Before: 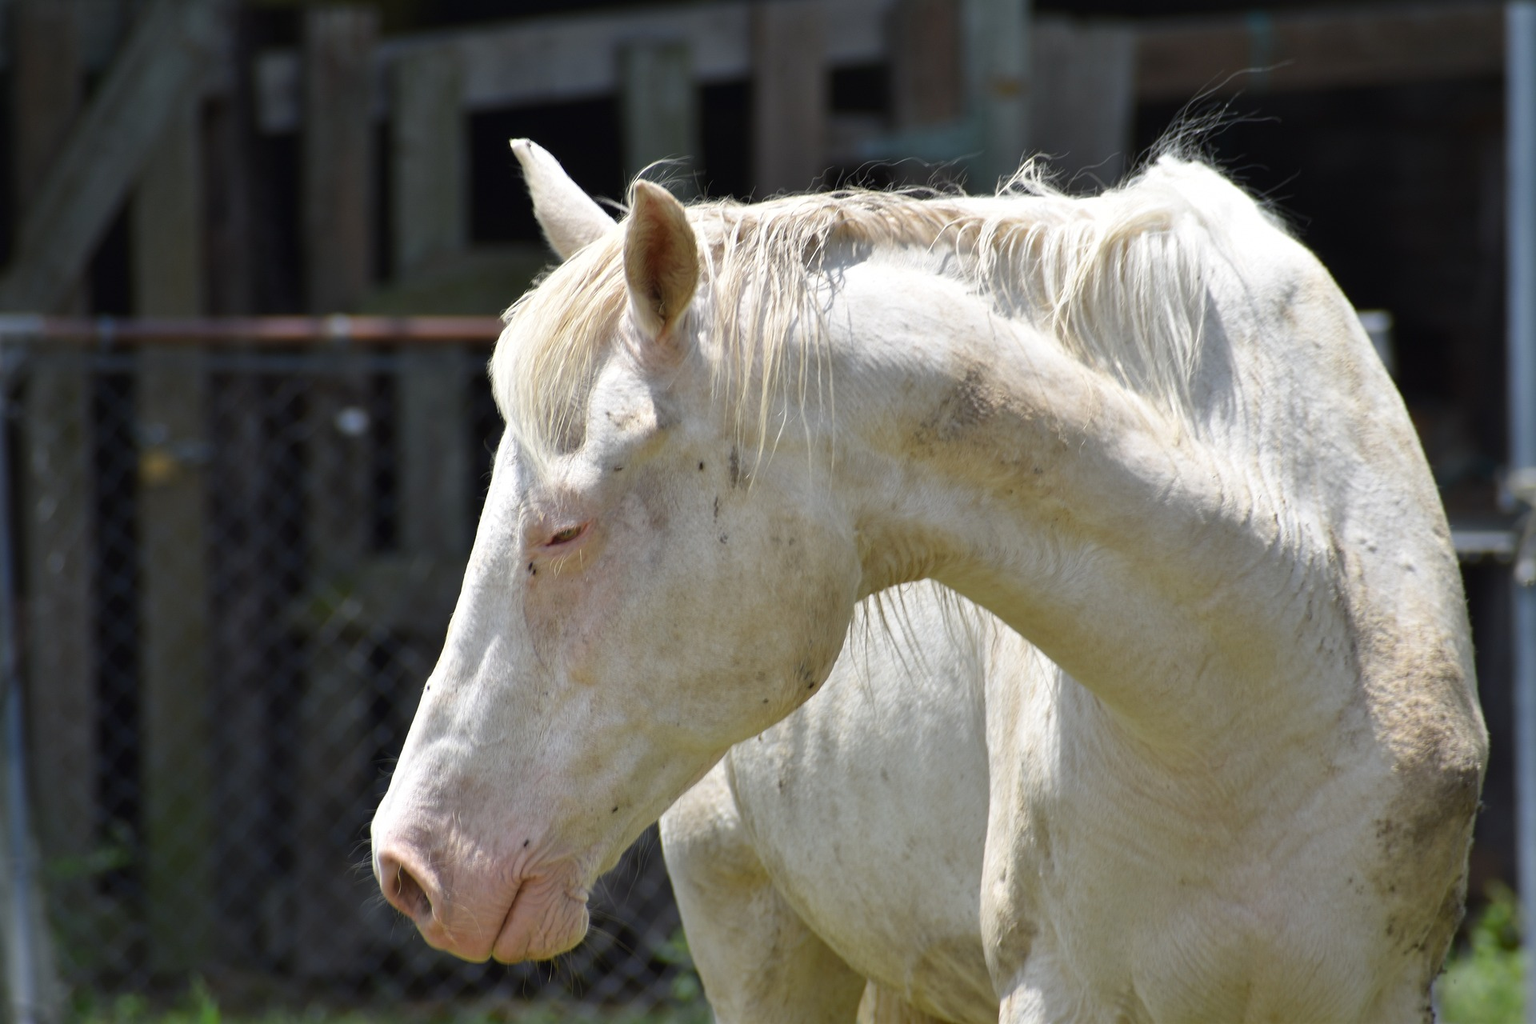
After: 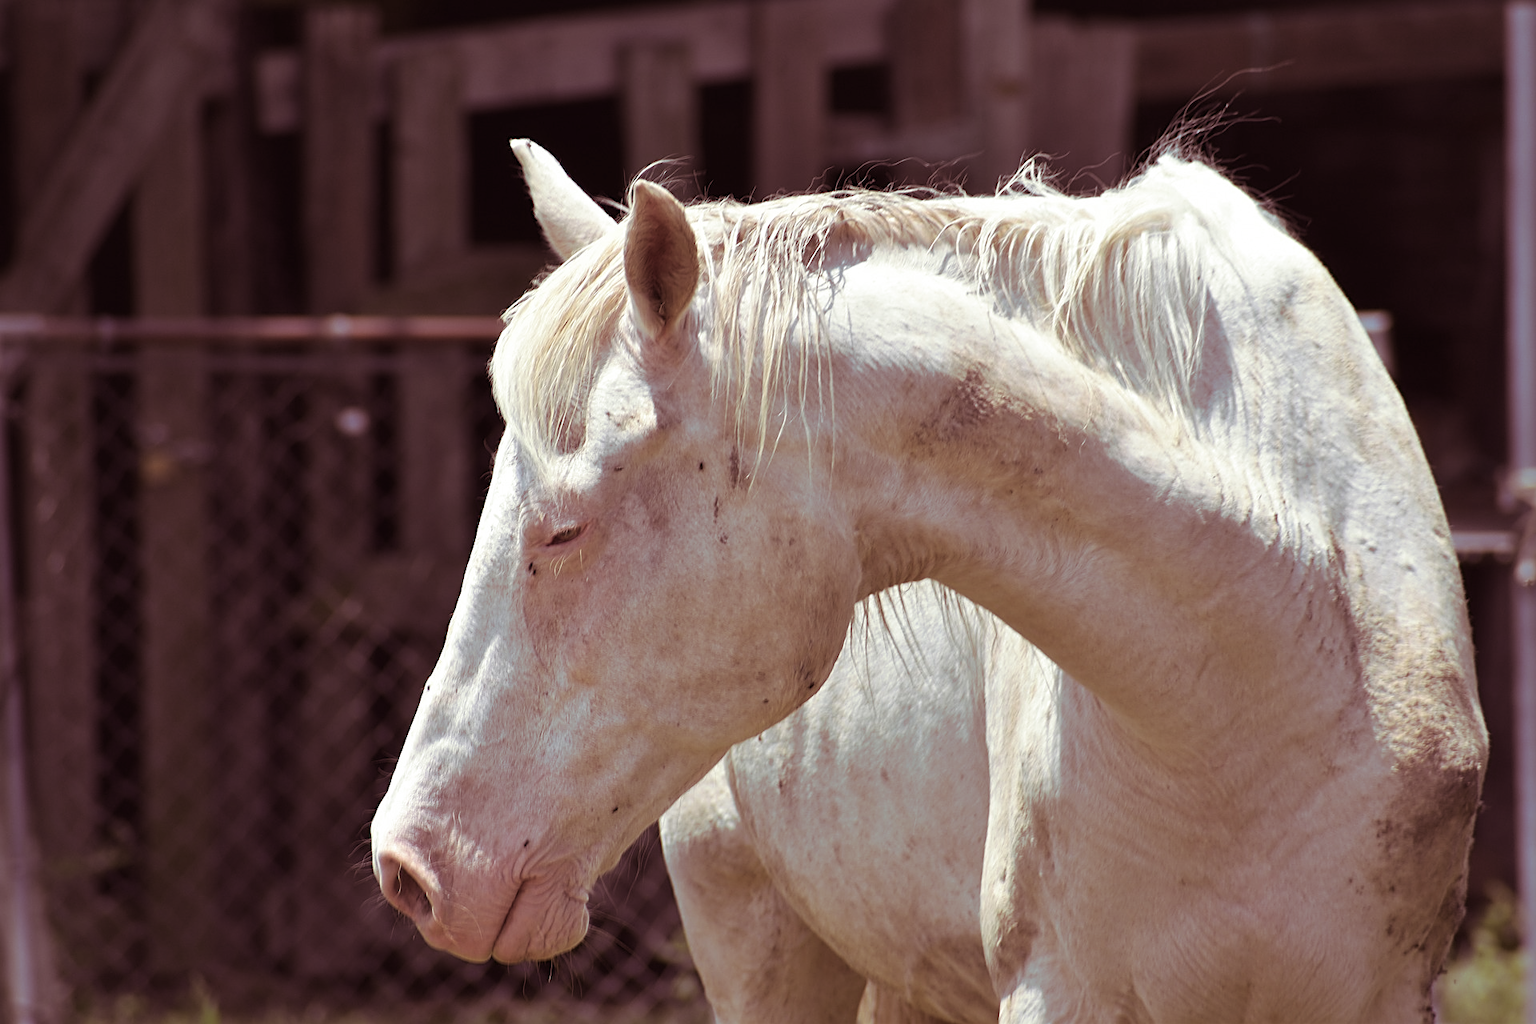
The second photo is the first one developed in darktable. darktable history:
sharpen: on, module defaults
split-toning: on, module defaults
